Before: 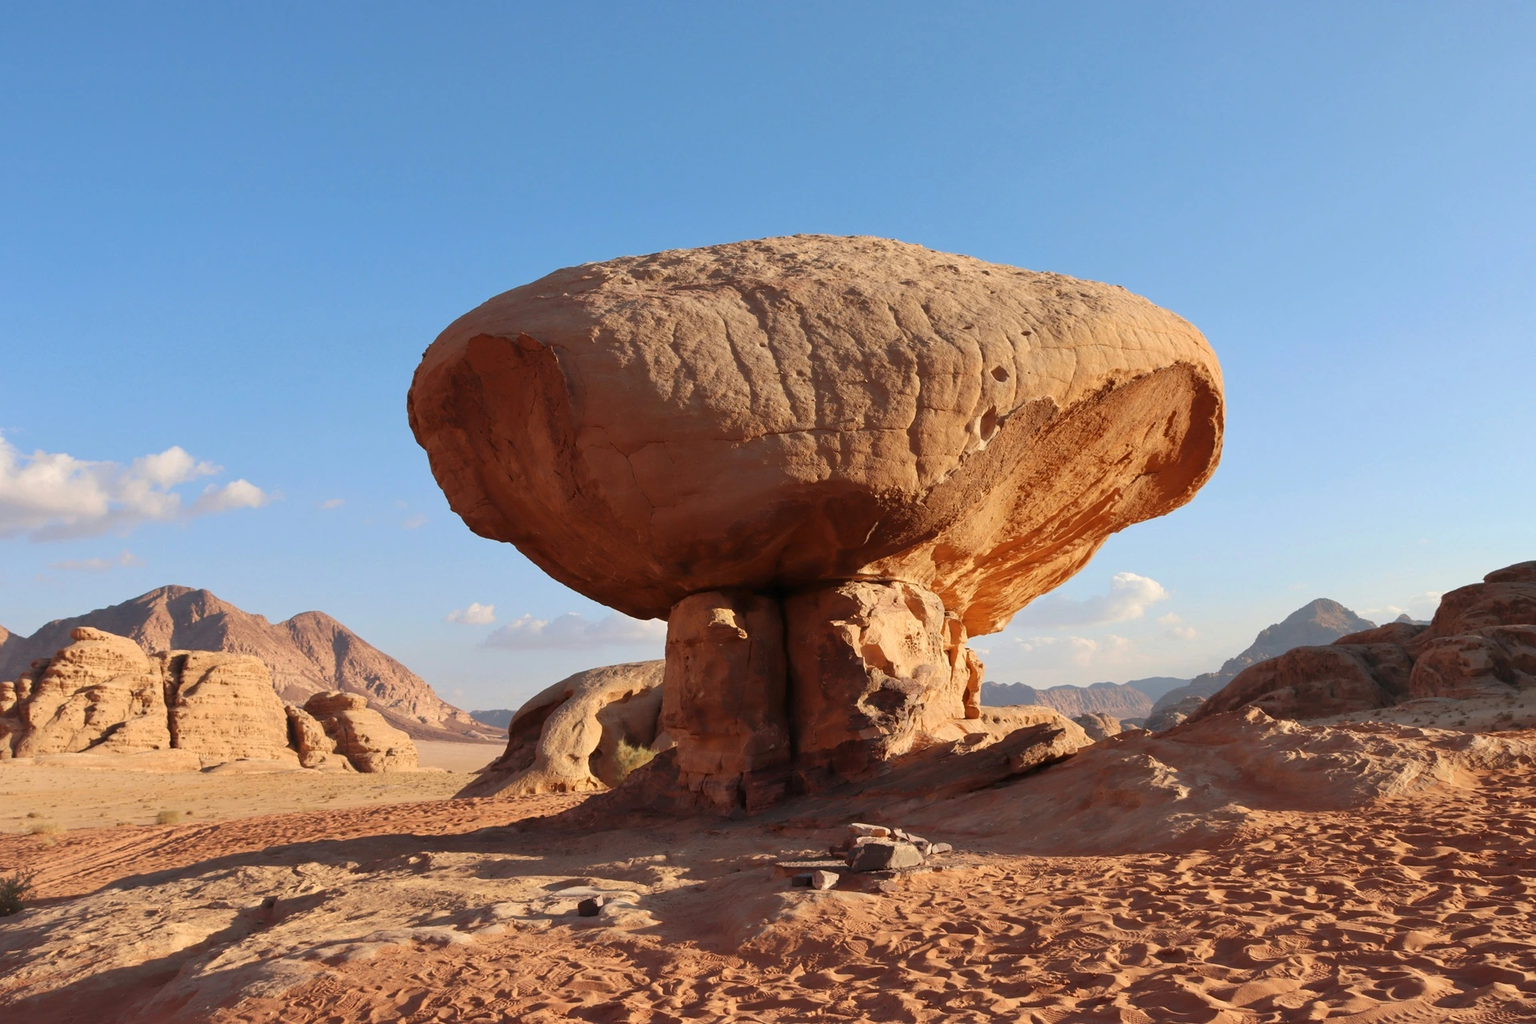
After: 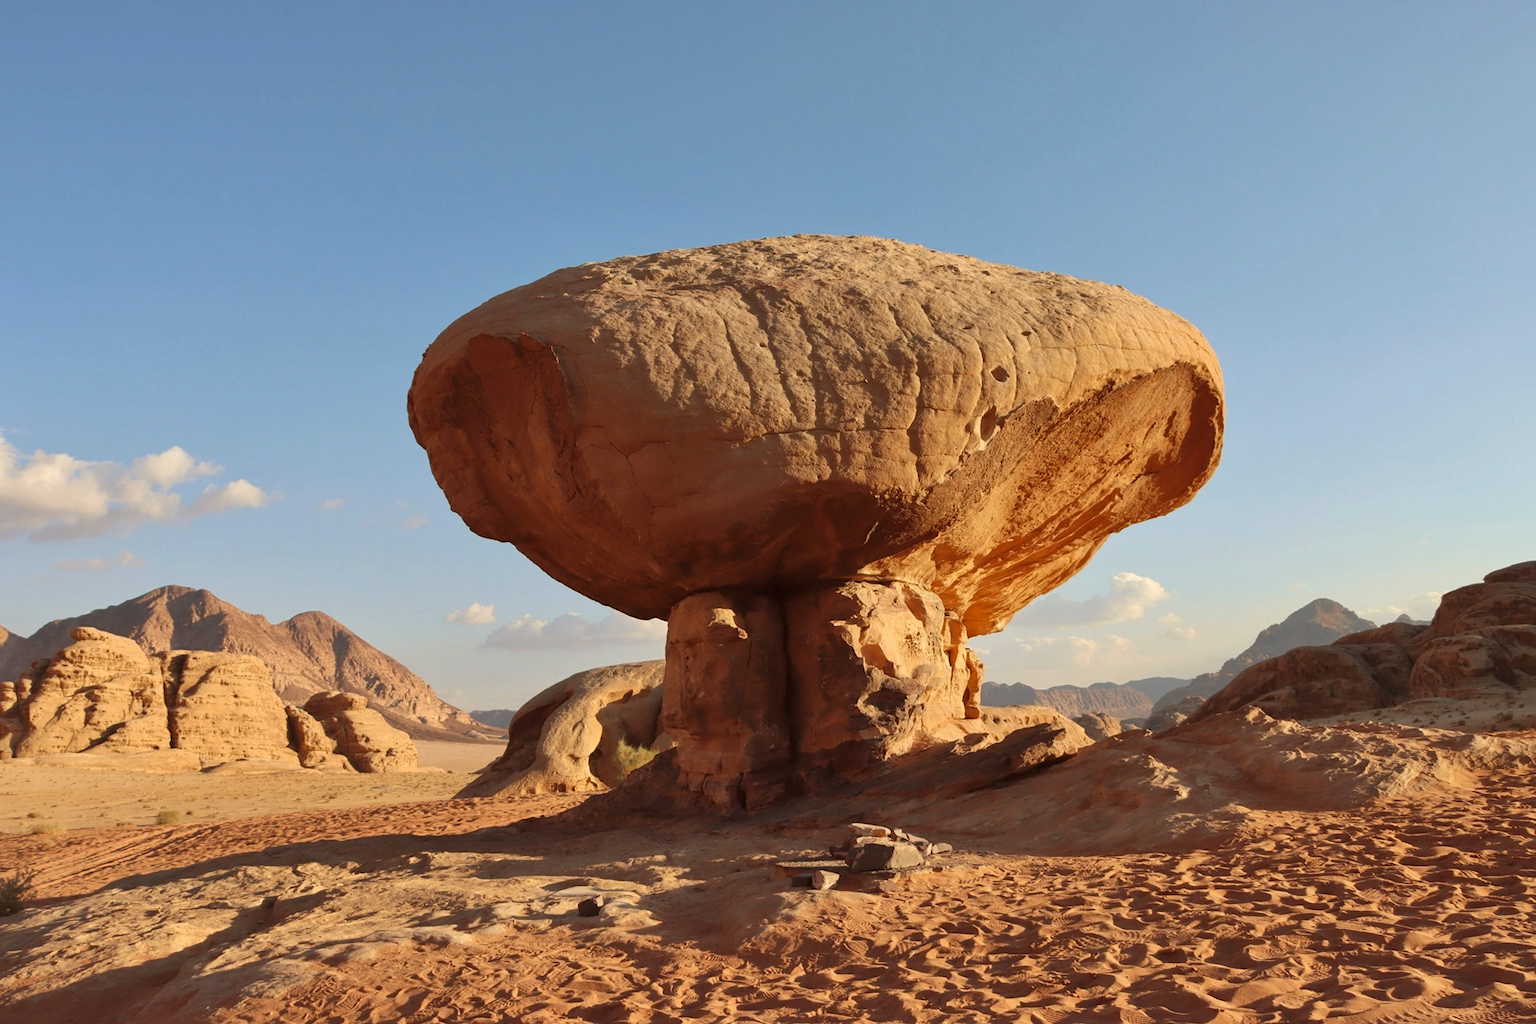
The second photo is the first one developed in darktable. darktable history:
local contrast: mode bilateral grid, contrast 20, coarseness 50, detail 120%, midtone range 0.2
color balance: lift [1.005, 1.002, 0.998, 0.998], gamma [1, 1.021, 1.02, 0.979], gain [0.923, 1.066, 1.056, 0.934]
